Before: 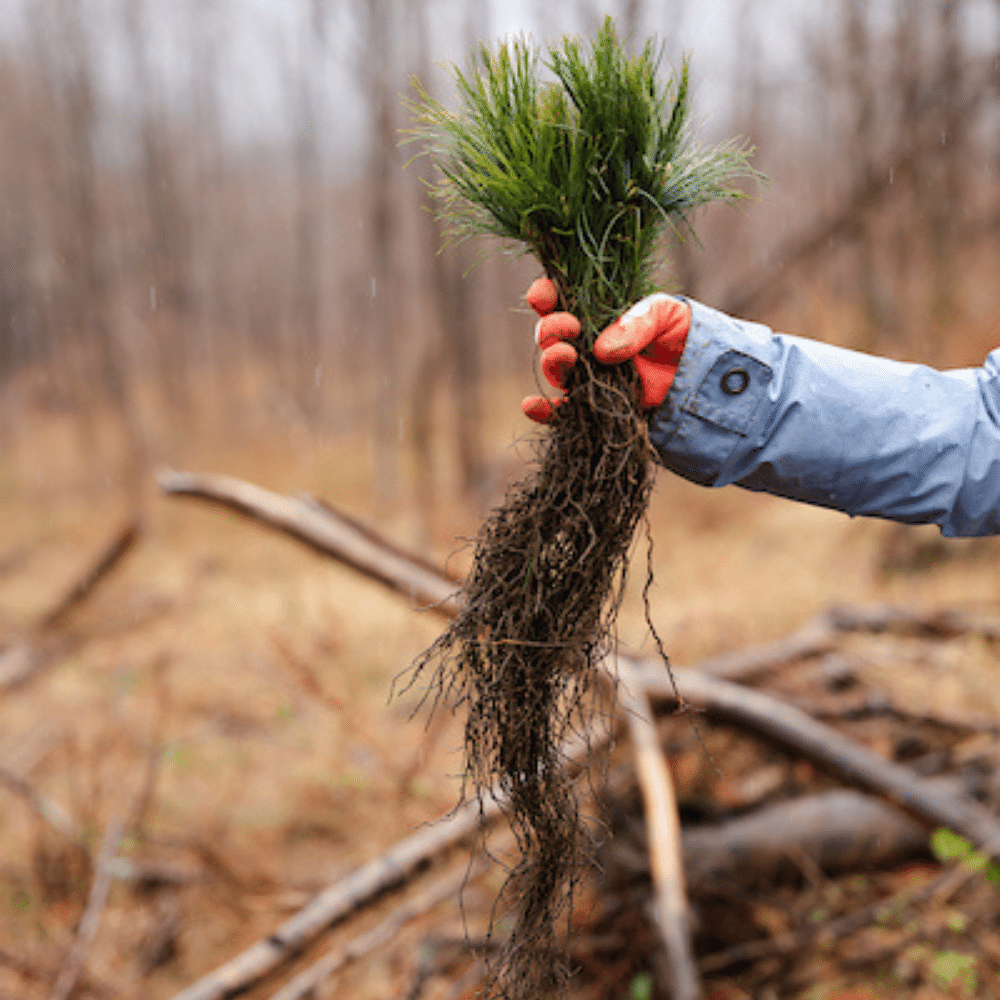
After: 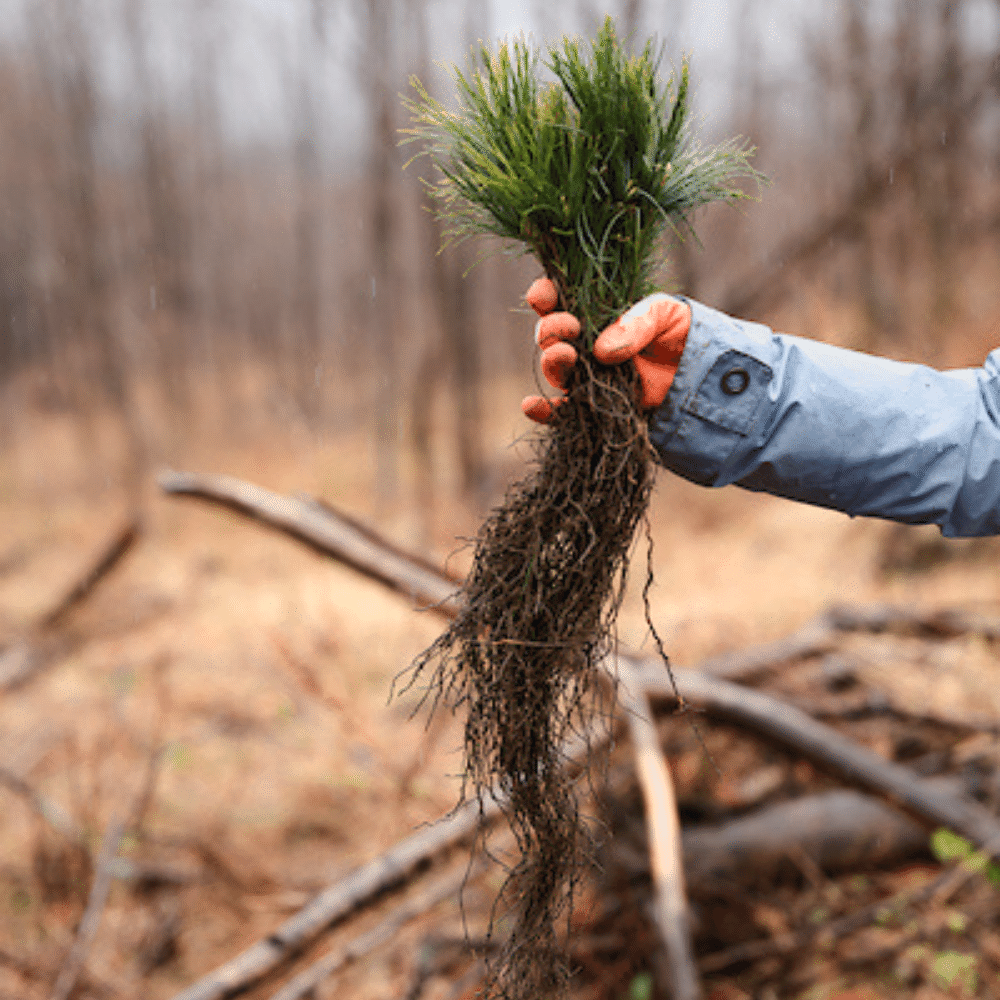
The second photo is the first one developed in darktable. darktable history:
contrast brightness saturation: contrast 0.102, brightness 0.018, saturation 0.017
color zones: curves: ch0 [(0.018, 0.548) (0.224, 0.64) (0.425, 0.447) (0.675, 0.575) (0.732, 0.579)]; ch1 [(0.066, 0.487) (0.25, 0.5) (0.404, 0.43) (0.75, 0.421) (0.956, 0.421)]; ch2 [(0.044, 0.561) (0.215, 0.465) (0.399, 0.544) (0.465, 0.548) (0.614, 0.447) (0.724, 0.43) (0.882, 0.623) (0.956, 0.632)]
tone equalizer: -8 EV 0.219 EV, -7 EV 0.385 EV, -6 EV 0.416 EV, -5 EV 0.269 EV, -3 EV -0.247 EV, -2 EV -0.443 EV, -1 EV -0.396 EV, +0 EV -0.25 EV
color calibration: illuminant same as pipeline (D50), adaptation XYZ, x 0.346, y 0.359, temperature 5007.32 K
